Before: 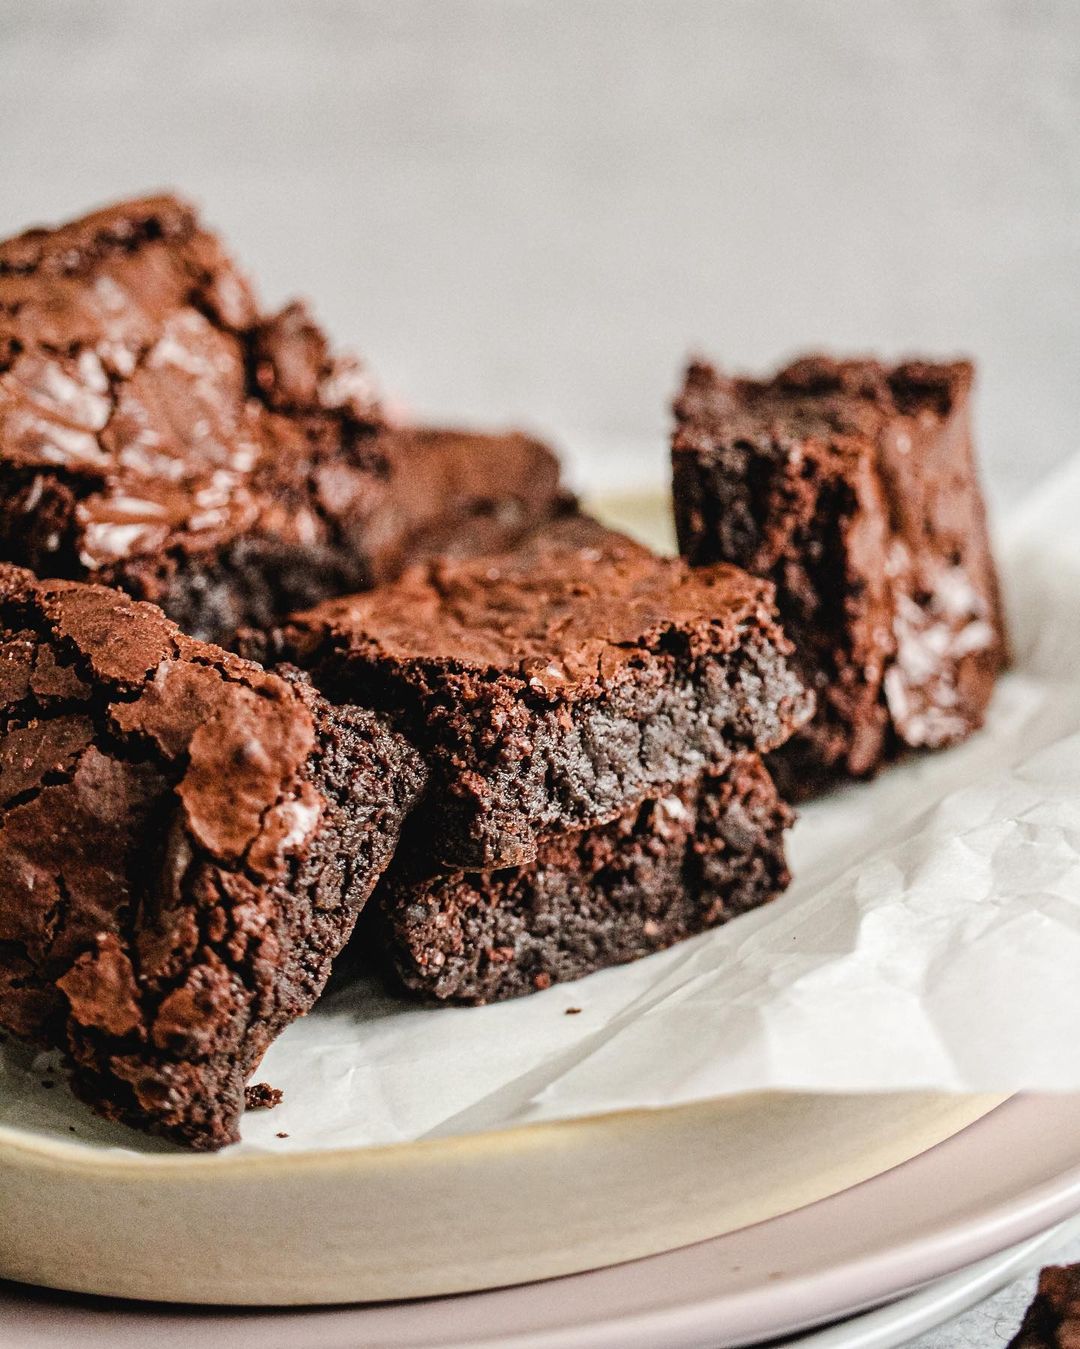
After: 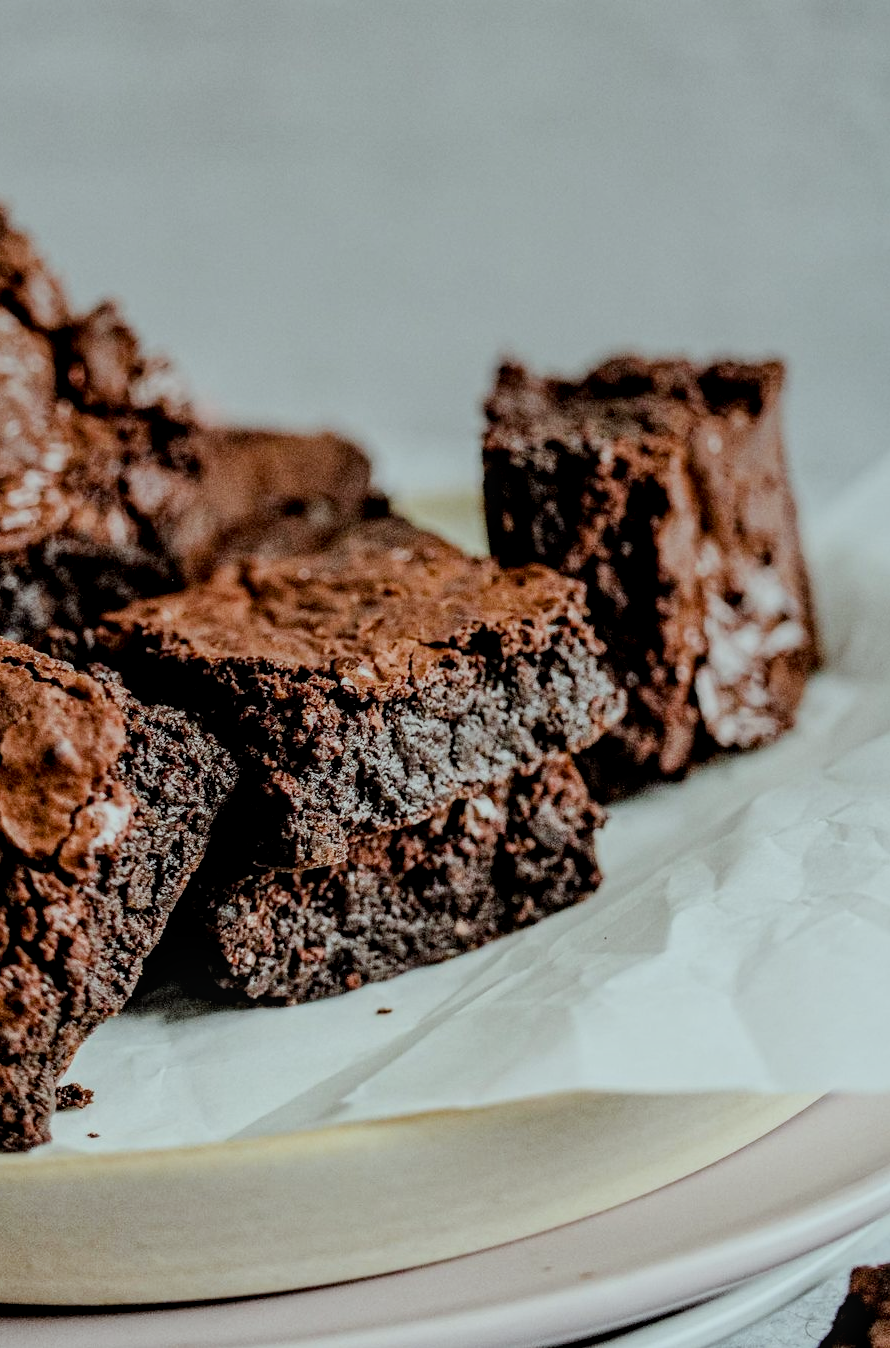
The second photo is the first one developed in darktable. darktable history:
white balance: red 0.976, blue 1.04
exposure: black level correction 0.01, exposure 0.011 EV, compensate highlight preservation false
color correction: highlights a* -6.69, highlights b* 0.49
local contrast: on, module defaults
filmic rgb: black relative exposure -7.65 EV, white relative exposure 4.56 EV, hardness 3.61, contrast 1.05
graduated density: rotation -0.352°, offset 57.64
crop: left 17.582%, bottom 0.031%
